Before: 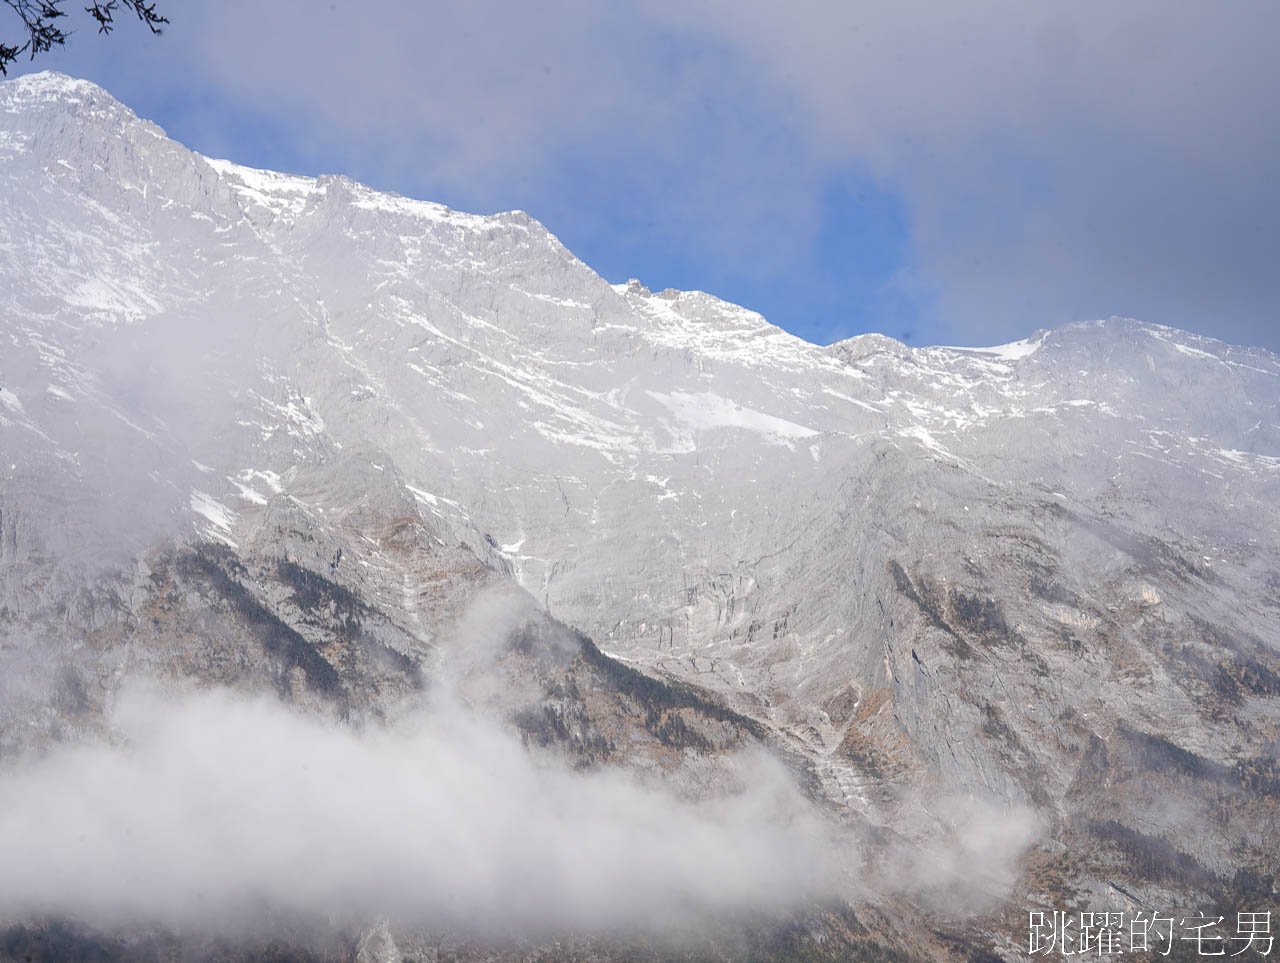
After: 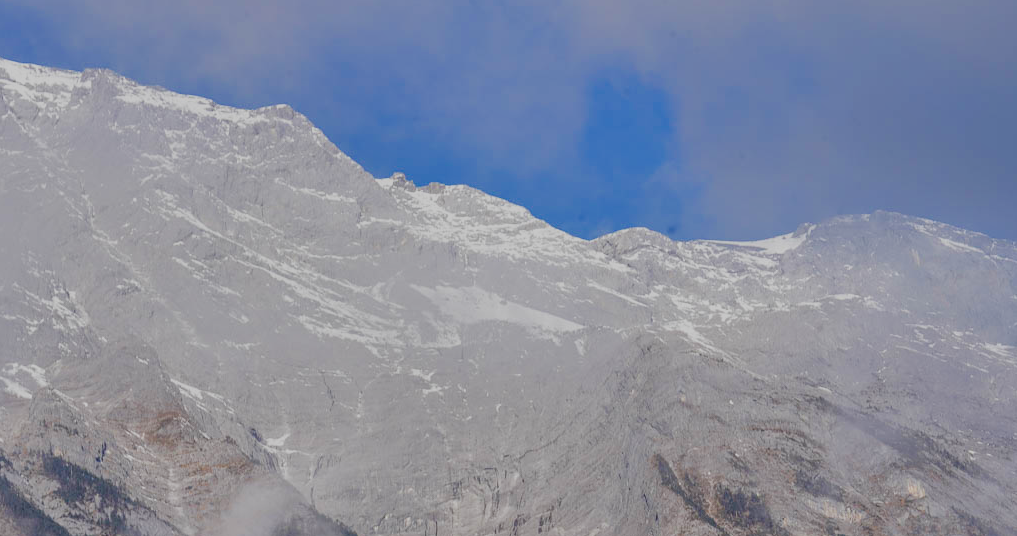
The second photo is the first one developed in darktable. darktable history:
crop: left 18.38%, top 11.092%, right 2.134%, bottom 33.217%
filmic rgb: black relative exposure -4.4 EV, white relative exposure 5 EV, threshold 3 EV, hardness 2.23, latitude 40.06%, contrast 1.15, highlights saturation mix 10%, shadows ↔ highlights balance 1.04%, preserve chrominance RGB euclidean norm (legacy), color science v4 (2020), enable highlight reconstruction true
shadows and highlights: shadows 75, highlights -60.85, soften with gaussian
